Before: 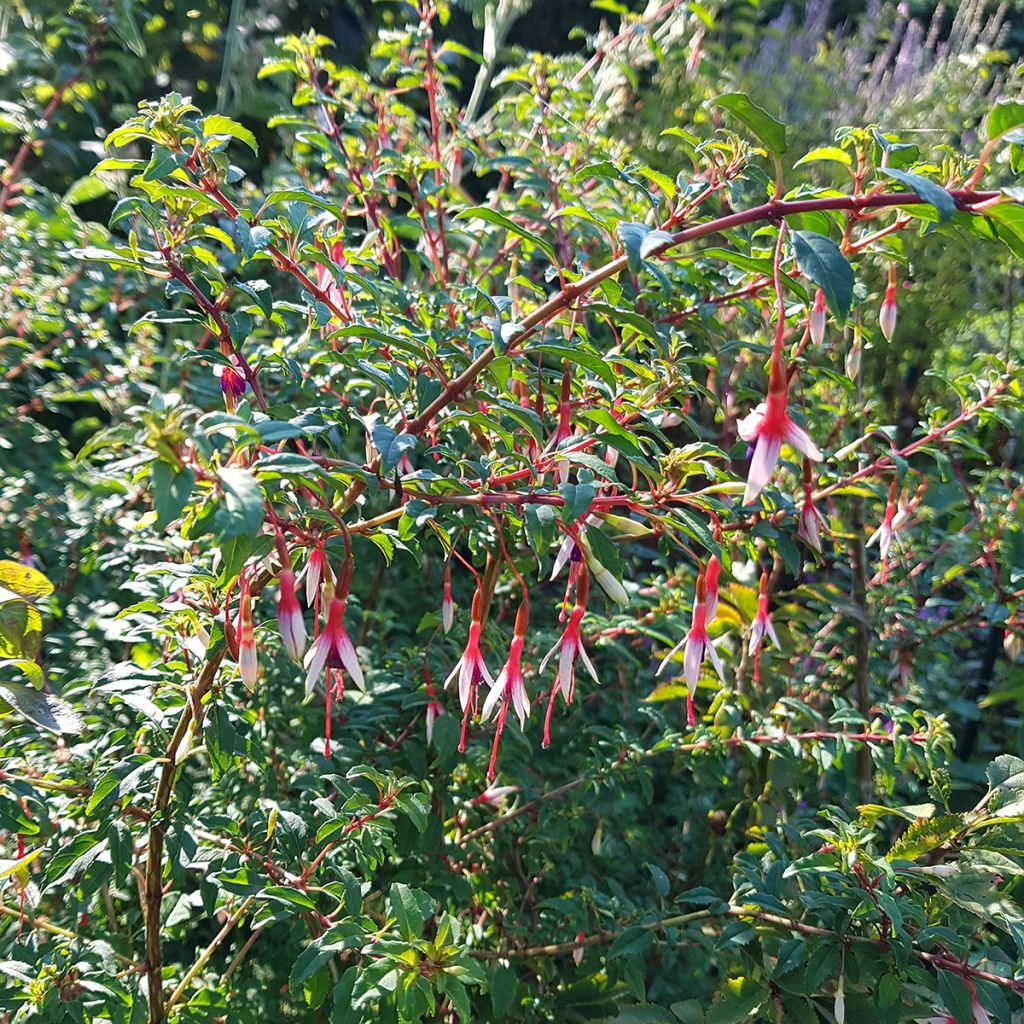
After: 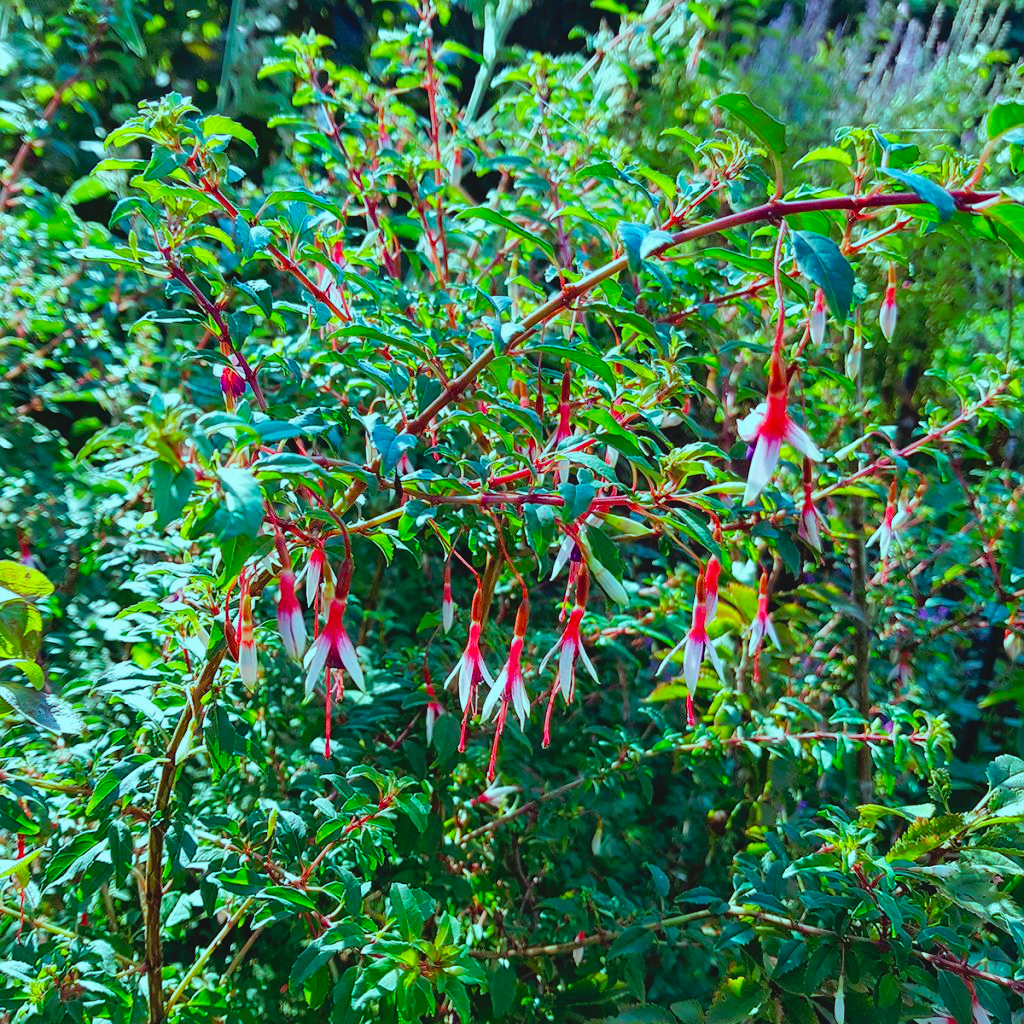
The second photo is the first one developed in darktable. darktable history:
color balance rgb: highlights gain › luminance -33.049%, highlights gain › chroma 5.585%, highlights gain › hue 216.04°, perceptual saturation grading › global saturation 29.68%
tone curve: curves: ch0 [(0, 0) (0.003, 0.047) (0.011, 0.051) (0.025, 0.051) (0.044, 0.057) (0.069, 0.068) (0.1, 0.076) (0.136, 0.108) (0.177, 0.166) (0.224, 0.229) (0.277, 0.299) (0.335, 0.364) (0.399, 0.46) (0.468, 0.553) (0.543, 0.639) (0.623, 0.724) (0.709, 0.808) (0.801, 0.886) (0.898, 0.954) (1, 1)], preserve colors none
